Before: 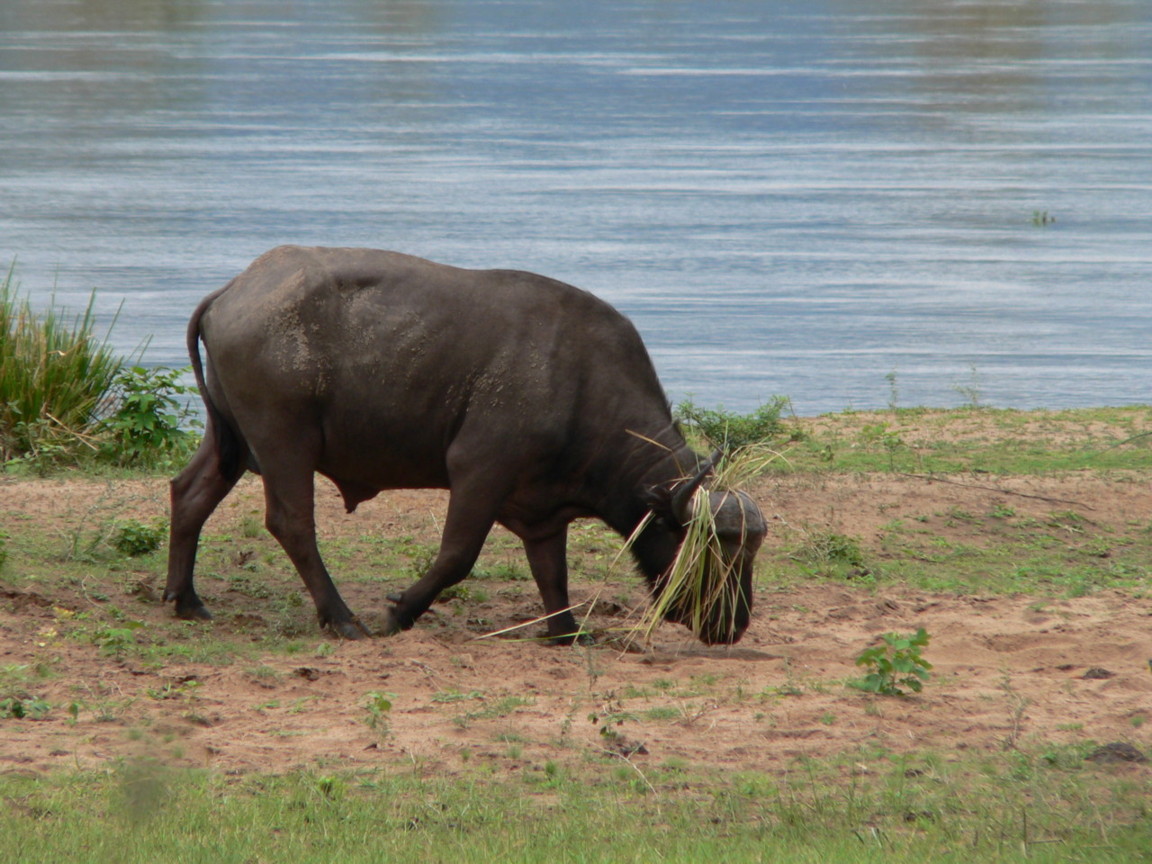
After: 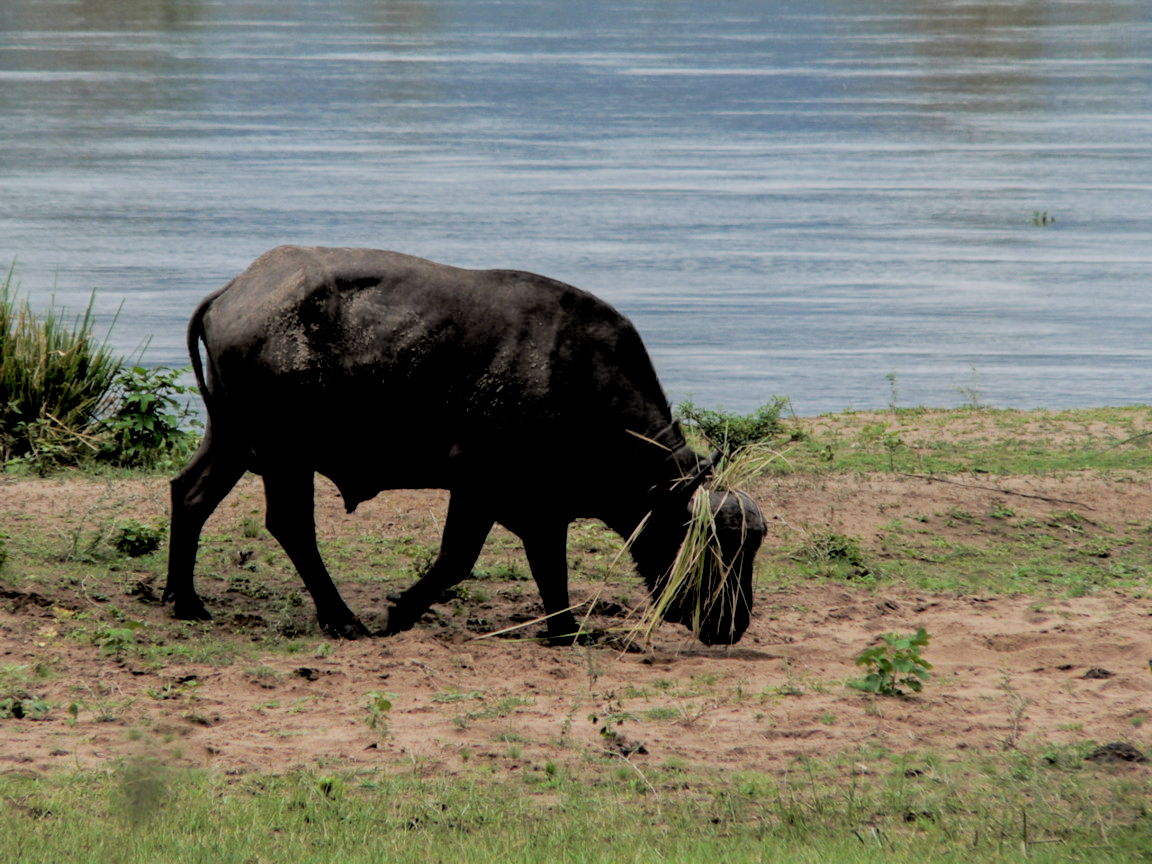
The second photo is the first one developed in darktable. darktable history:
local contrast: detail 130%
rgb levels: levels [[0.034, 0.472, 0.904], [0, 0.5, 1], [0, 0.5, 1]]
filmic rgb: black relative exposure -9.22 EV, white relative exposure 6.77 EV, hardness 3.07, contrast 1.05
